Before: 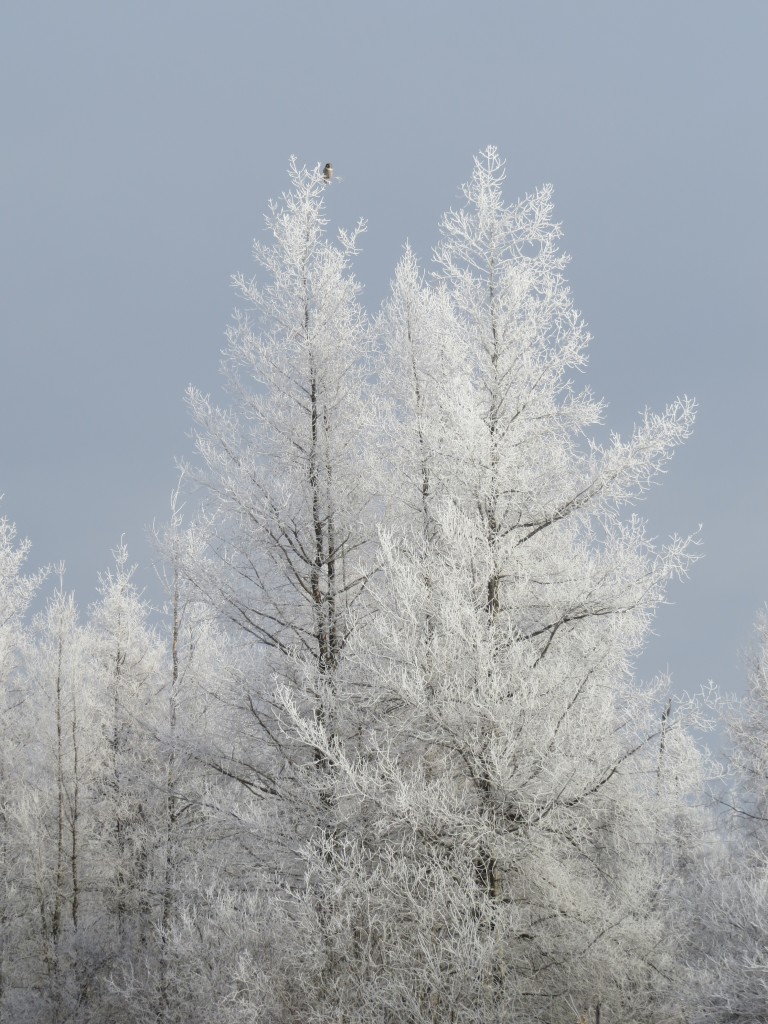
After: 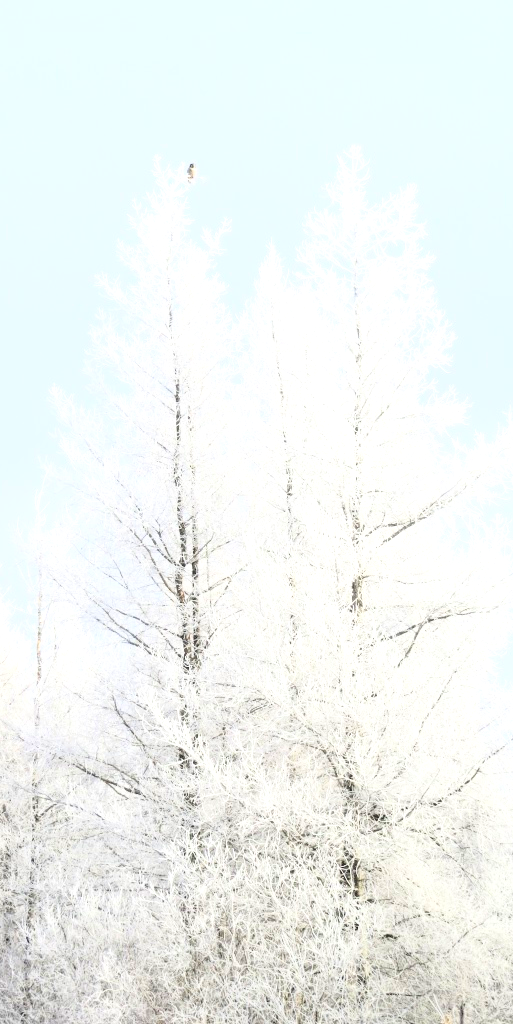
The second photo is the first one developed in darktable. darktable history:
exposure: black level correction 0.001, exposure 1.119 EV, compensate highlight preservation false
crop and rotate: left 17.731%, right 15.449%
base curve: curves: ch0 [(0, 0) (0.028, 0.03) (0.121, 0.232) (0.46, 0.748) (0.859, 0.968) (1, 1)]
